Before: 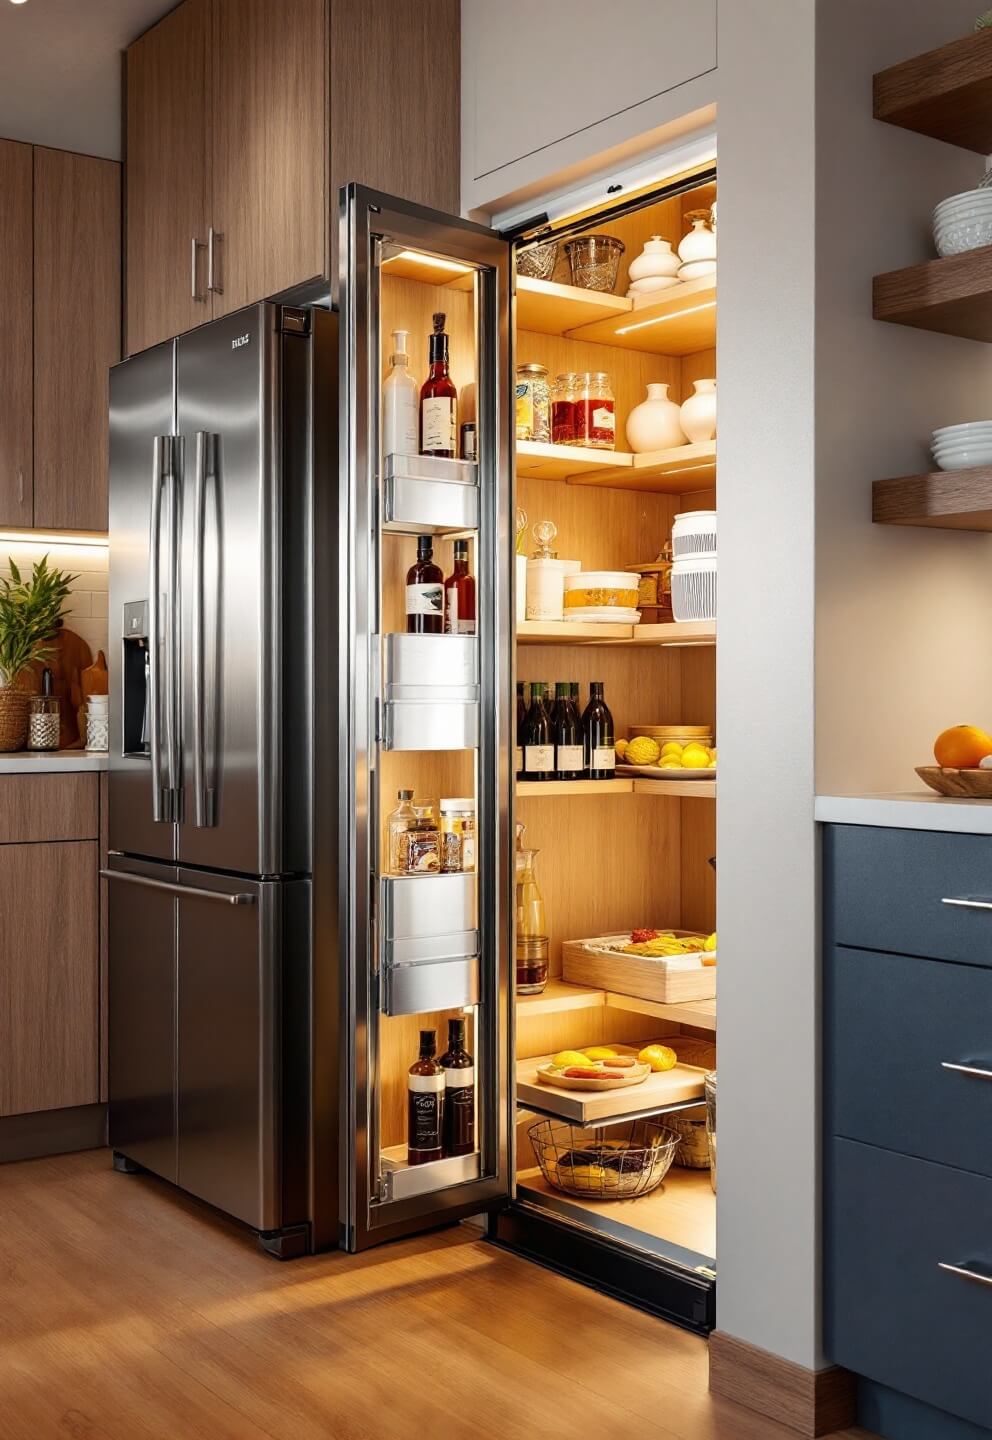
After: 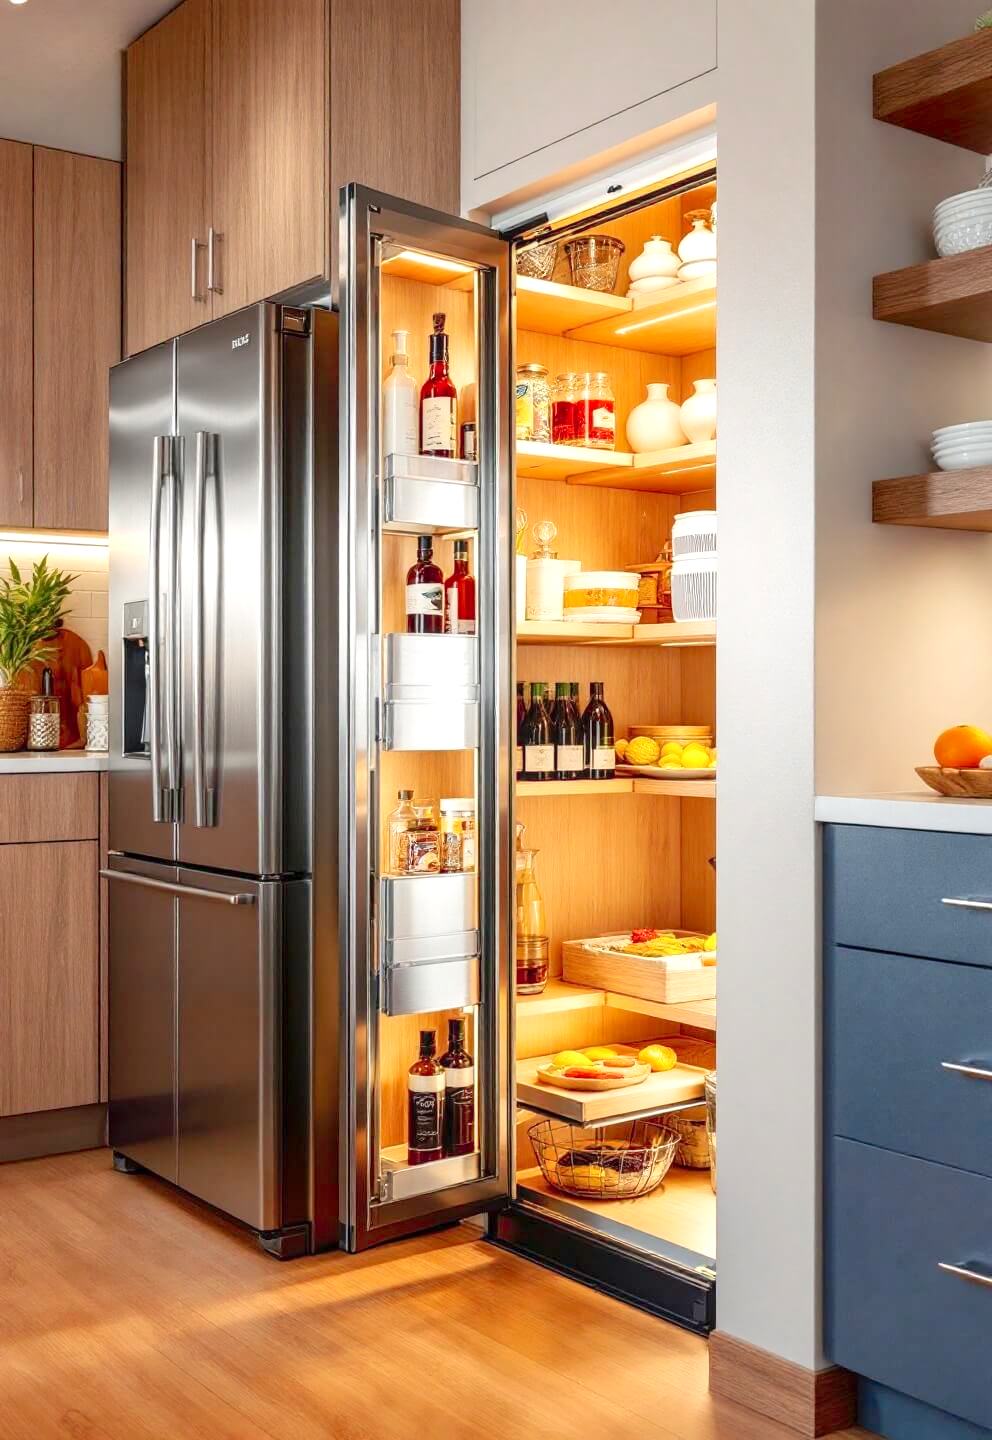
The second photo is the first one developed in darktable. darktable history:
levels: levels [0, 0.397, 0.955]
local contrast: on, module defaults
